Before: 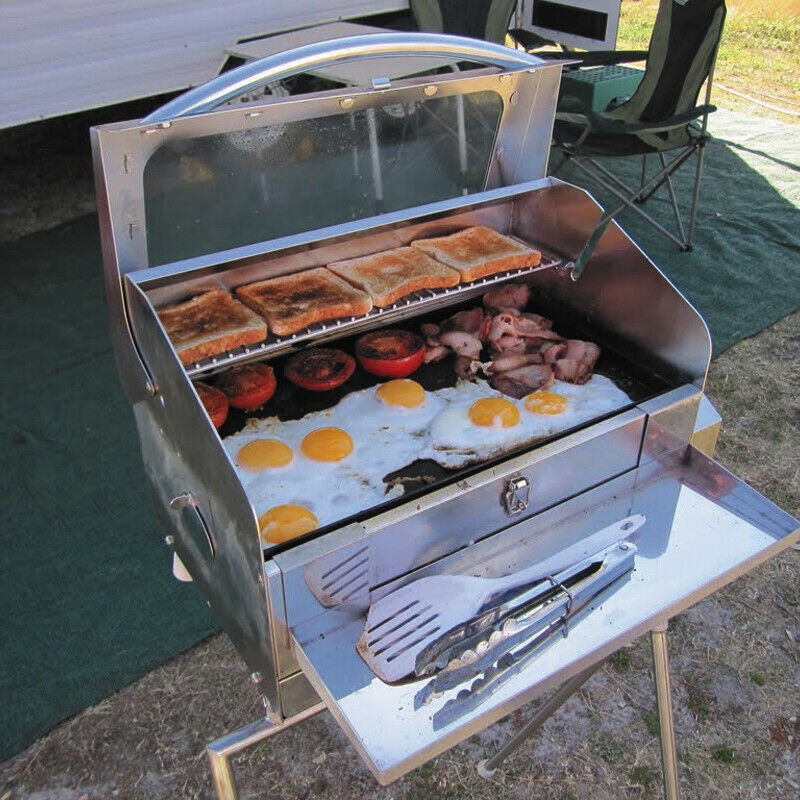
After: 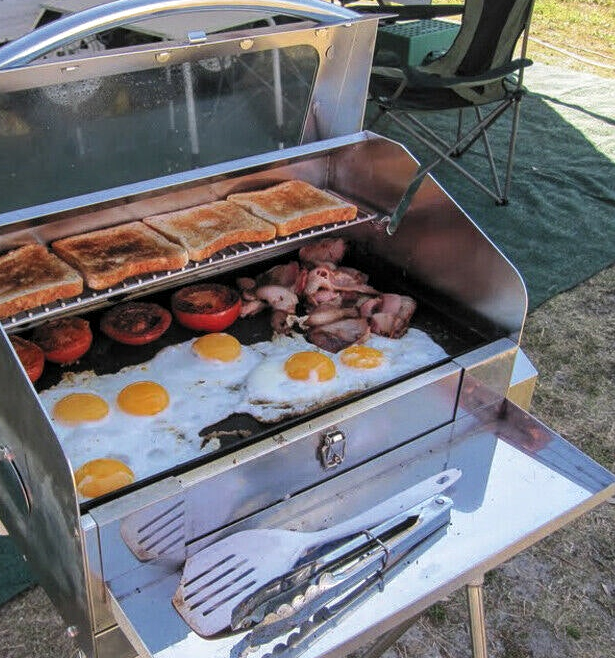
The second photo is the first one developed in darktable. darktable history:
local contrast: on, module defaults
crop: left 23.095%, top 5.827%, bottom 11.854%
